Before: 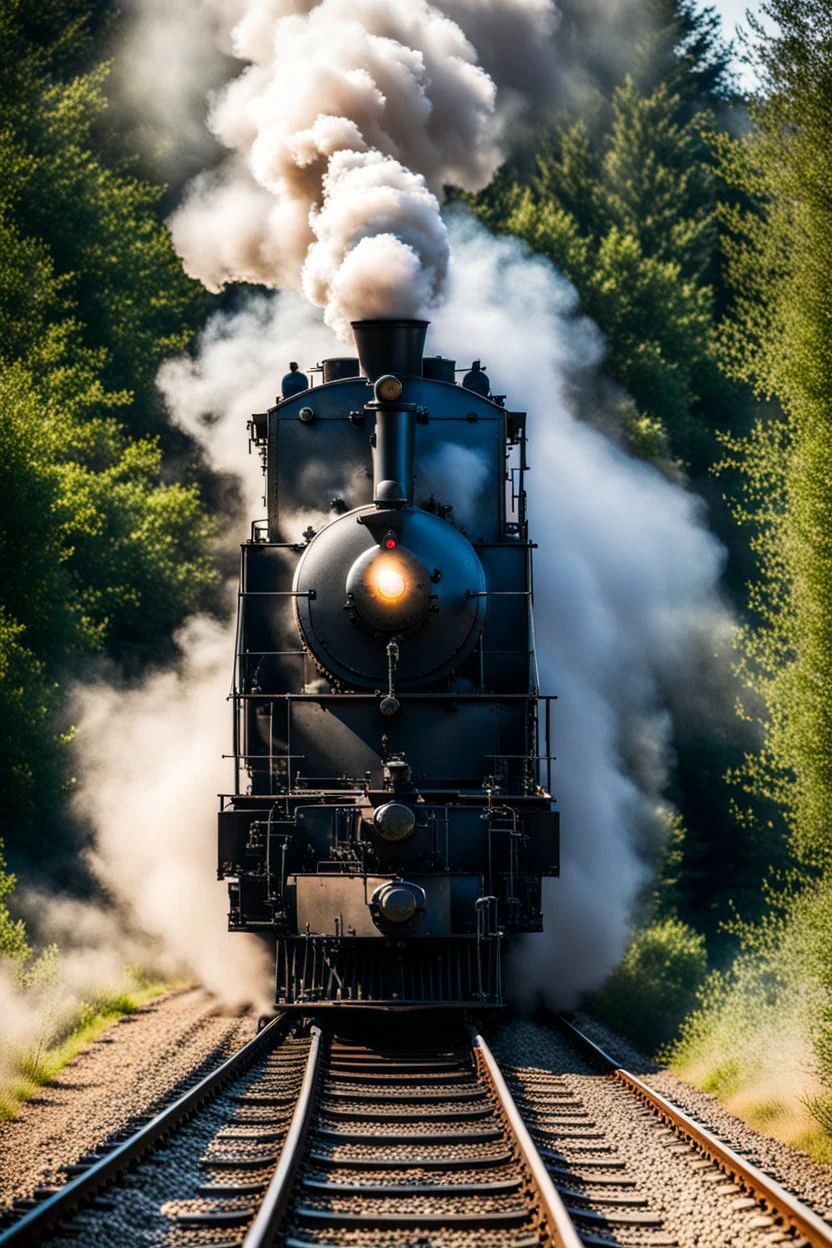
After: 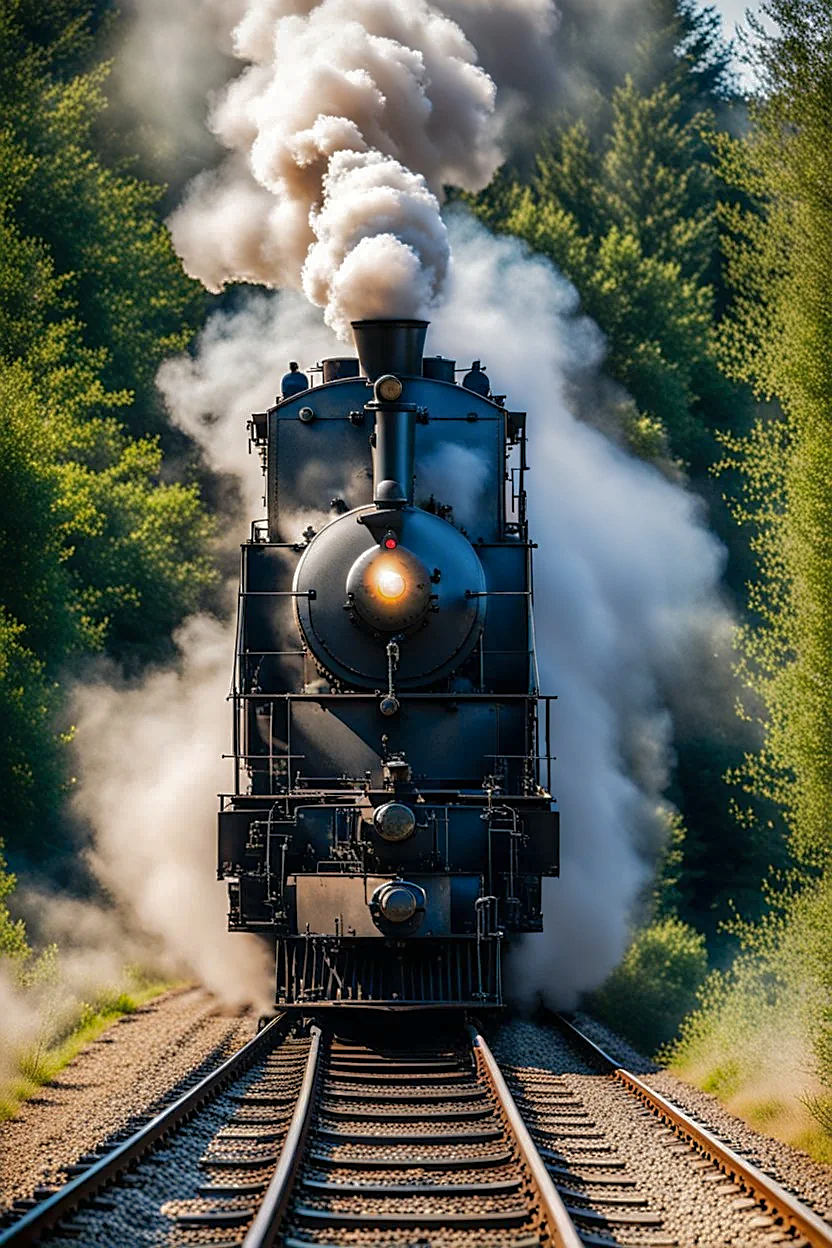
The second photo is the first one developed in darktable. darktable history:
sharpen: on, module defaults
shadows and highlights: highlights -60.03, highlights color adjustment 31.41%
